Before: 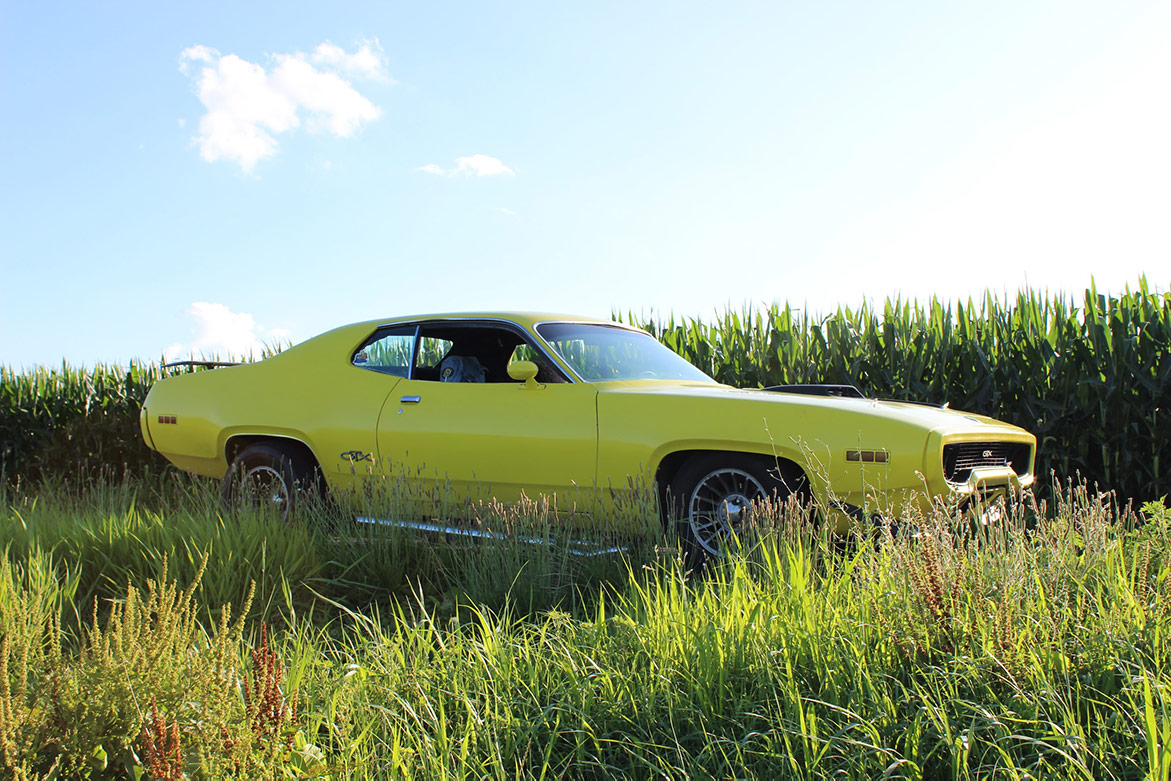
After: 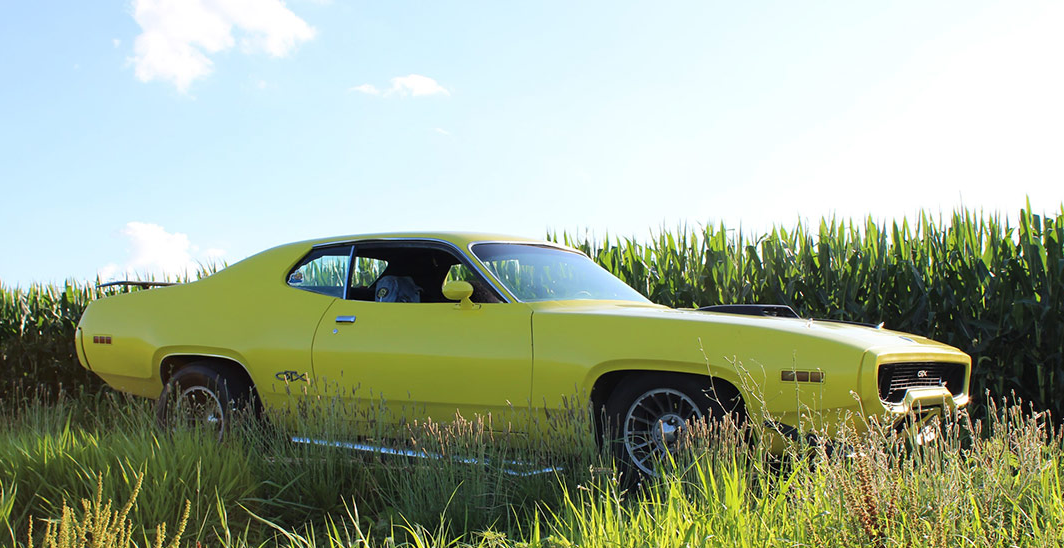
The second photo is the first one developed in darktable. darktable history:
crop: left 5.596%, top 10.314%, right 3.534%, bottom 19.395%
color balance rgb: global vibrance 1%, saturation formula JzAzBz (2021)
